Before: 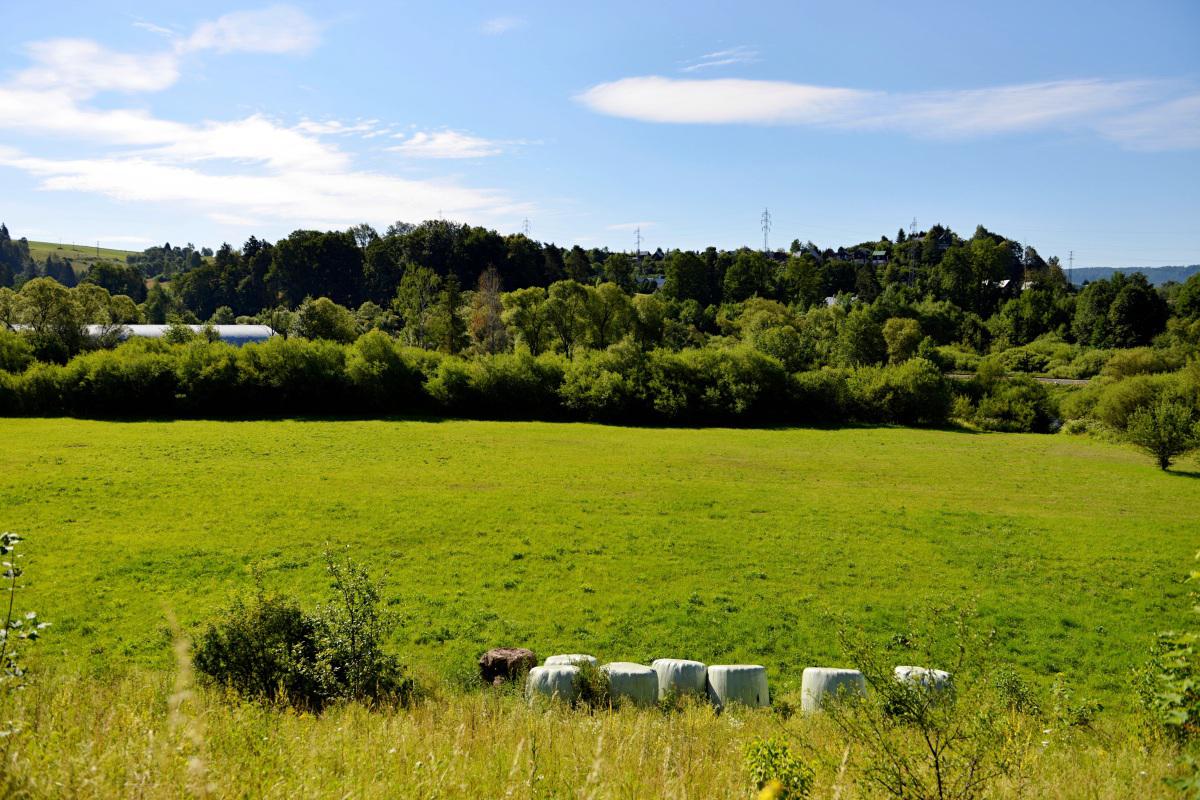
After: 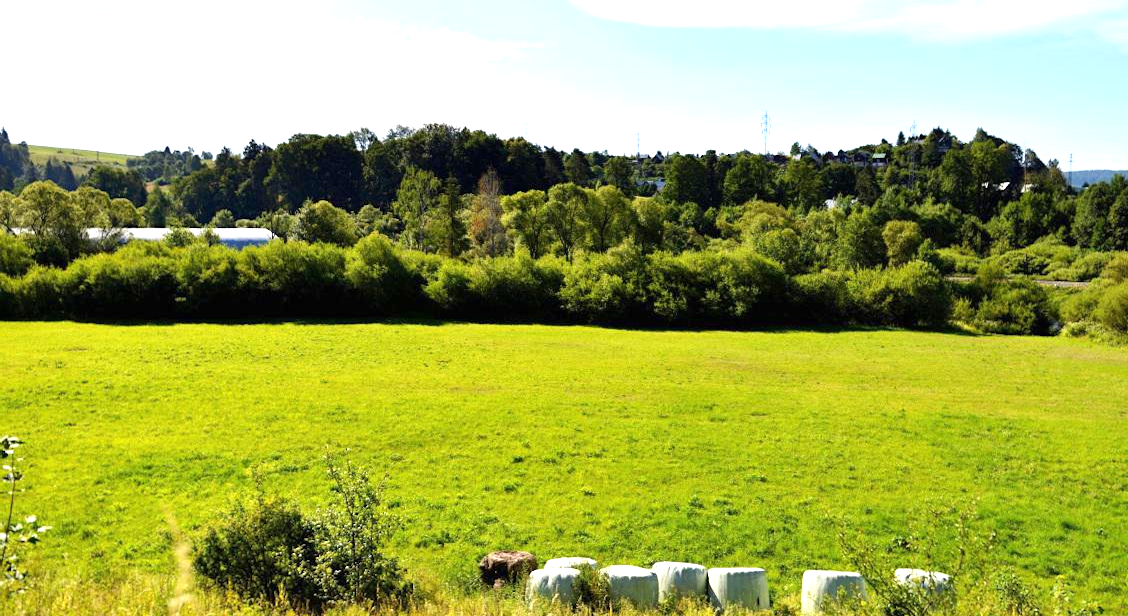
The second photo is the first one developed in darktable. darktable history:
crop and rotate: angle 0.06°, top 12.067%, right 5.81%, bottom 10.81%
exposure: black level correction 0, exposure 1 EV, compensate exposure bias true, compensate highlight preservation false
